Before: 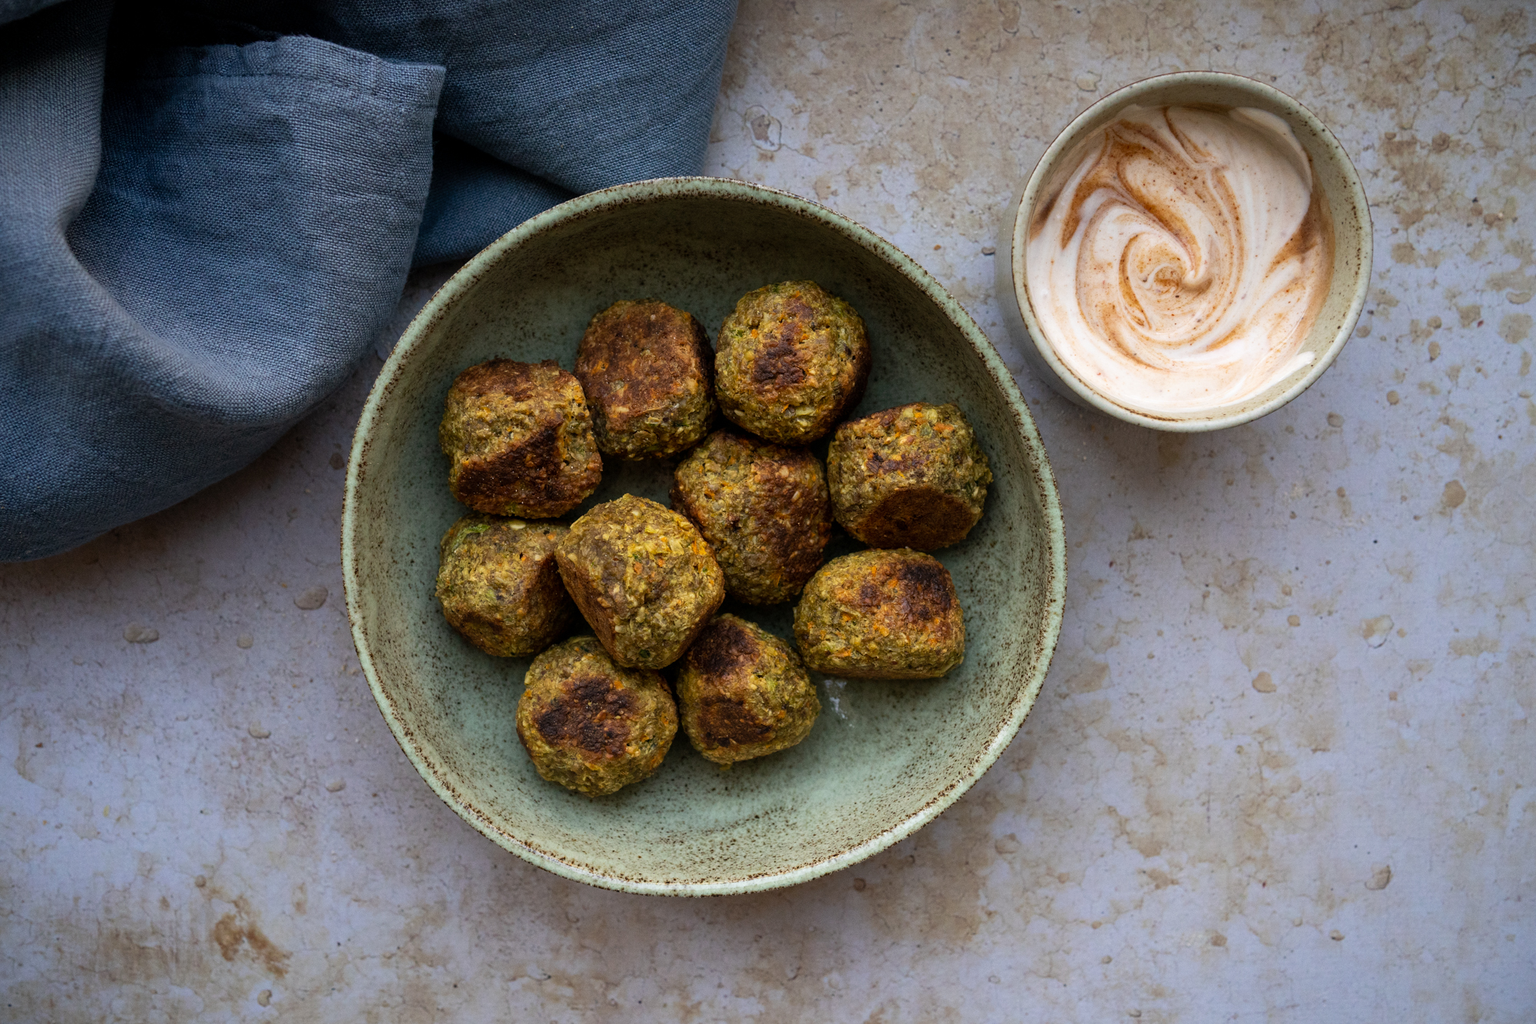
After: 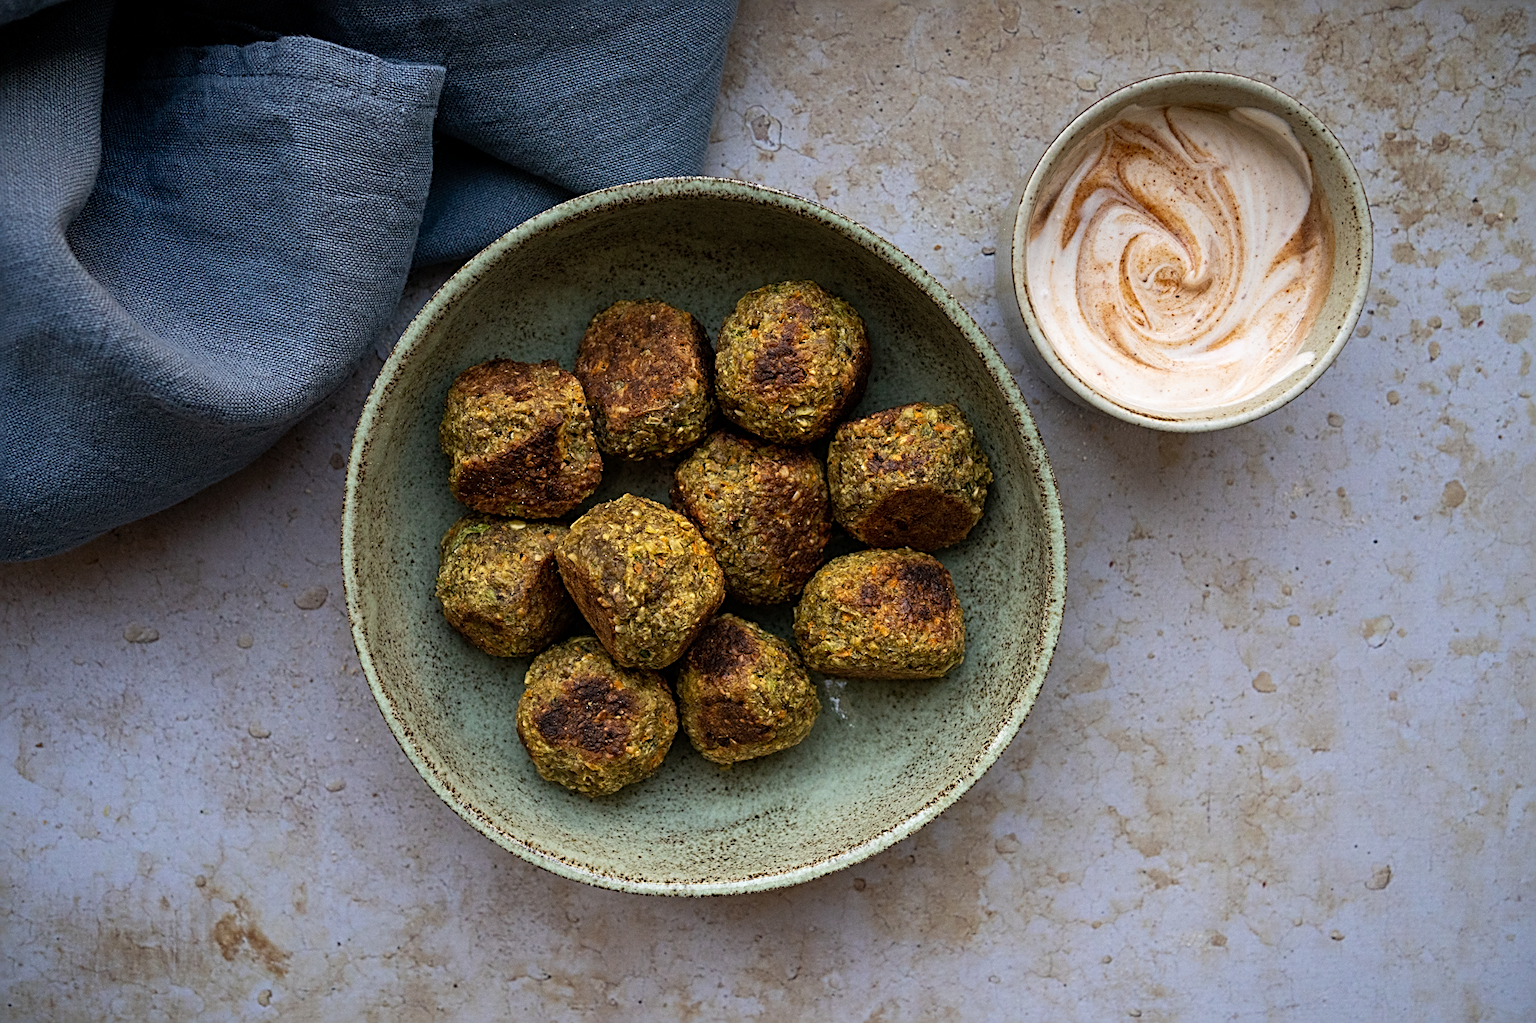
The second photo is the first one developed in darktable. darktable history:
sharpen: radius 3.024, amount 0.761
